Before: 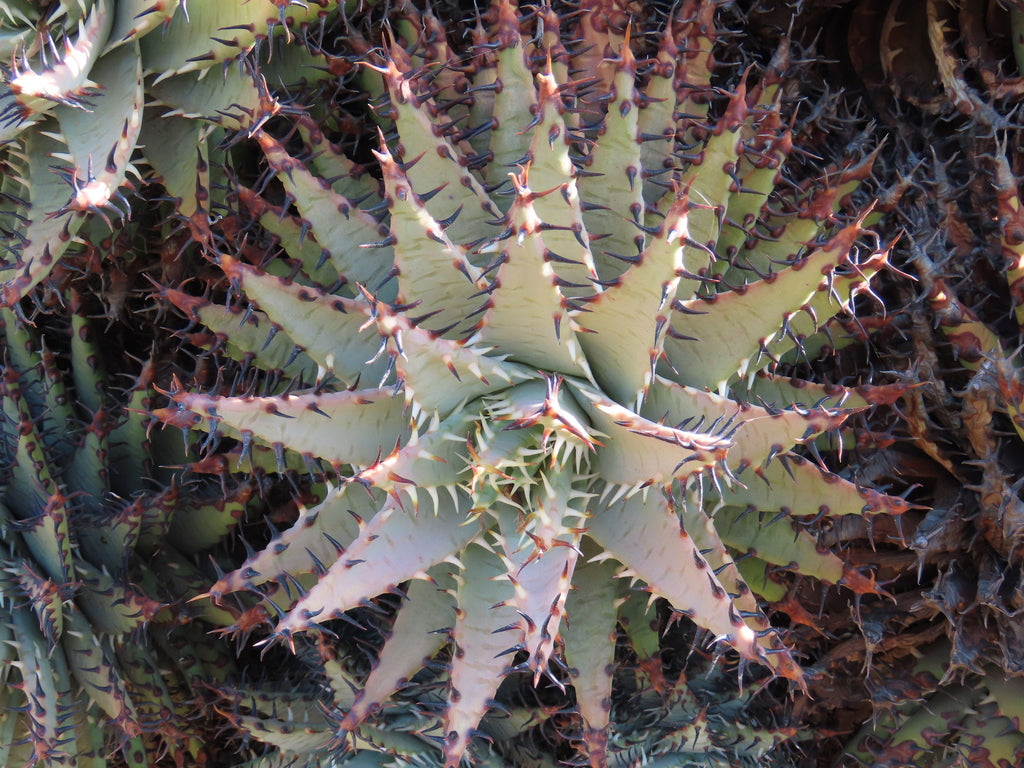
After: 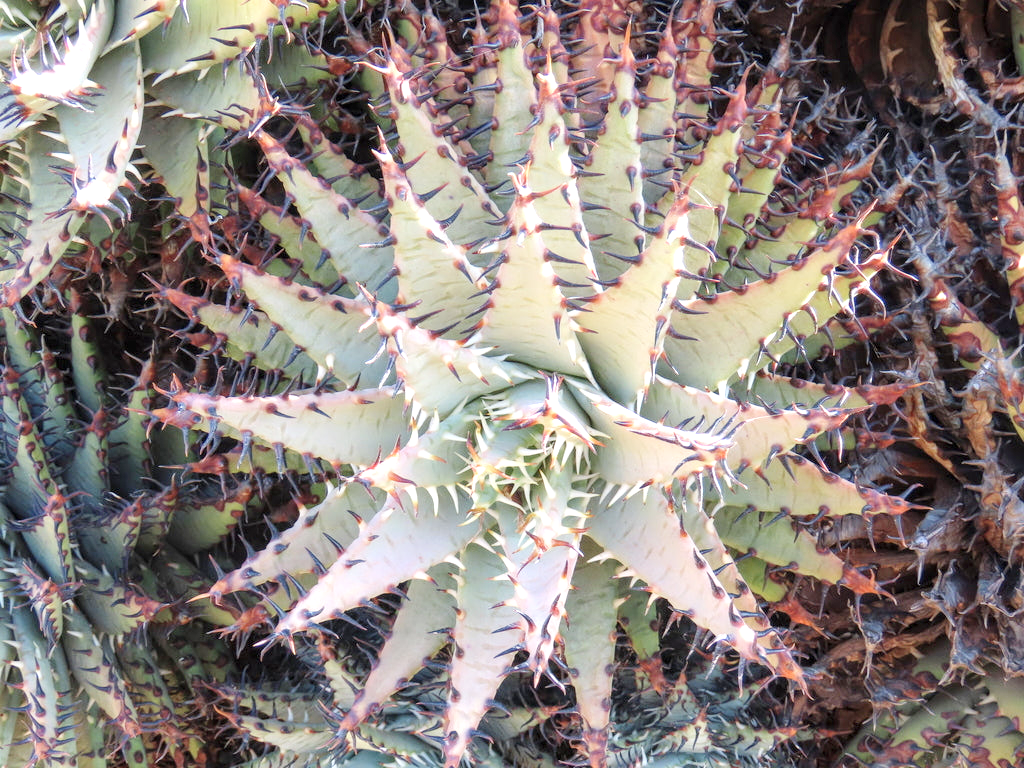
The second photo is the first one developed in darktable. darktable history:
exposure: black level correction 0, exposure 0.7 EV, compensate exposure bias true, compensate highlight preservation false
local contrast: on, module defaults
tone curve: curves: ch0 [(0, 0) (0.003, 0.004) (0.011, 0.015) (0.025, 0.033) (0.044, 0.059) (0.069, 0.093) (0.1, 0.133) (0.136, 0.182) (0.177, 0.237) (0.224, 0.3) (0.277, 0.369) (0.335, 0.437) (0.399, 0.511) (0.468, 0.584) (0.543, 0.656) (0.623, 0.729) (0.709, 0.8) (0.801, 0.872) (0.898, 0.935) (1, 1)], preserve colors none
